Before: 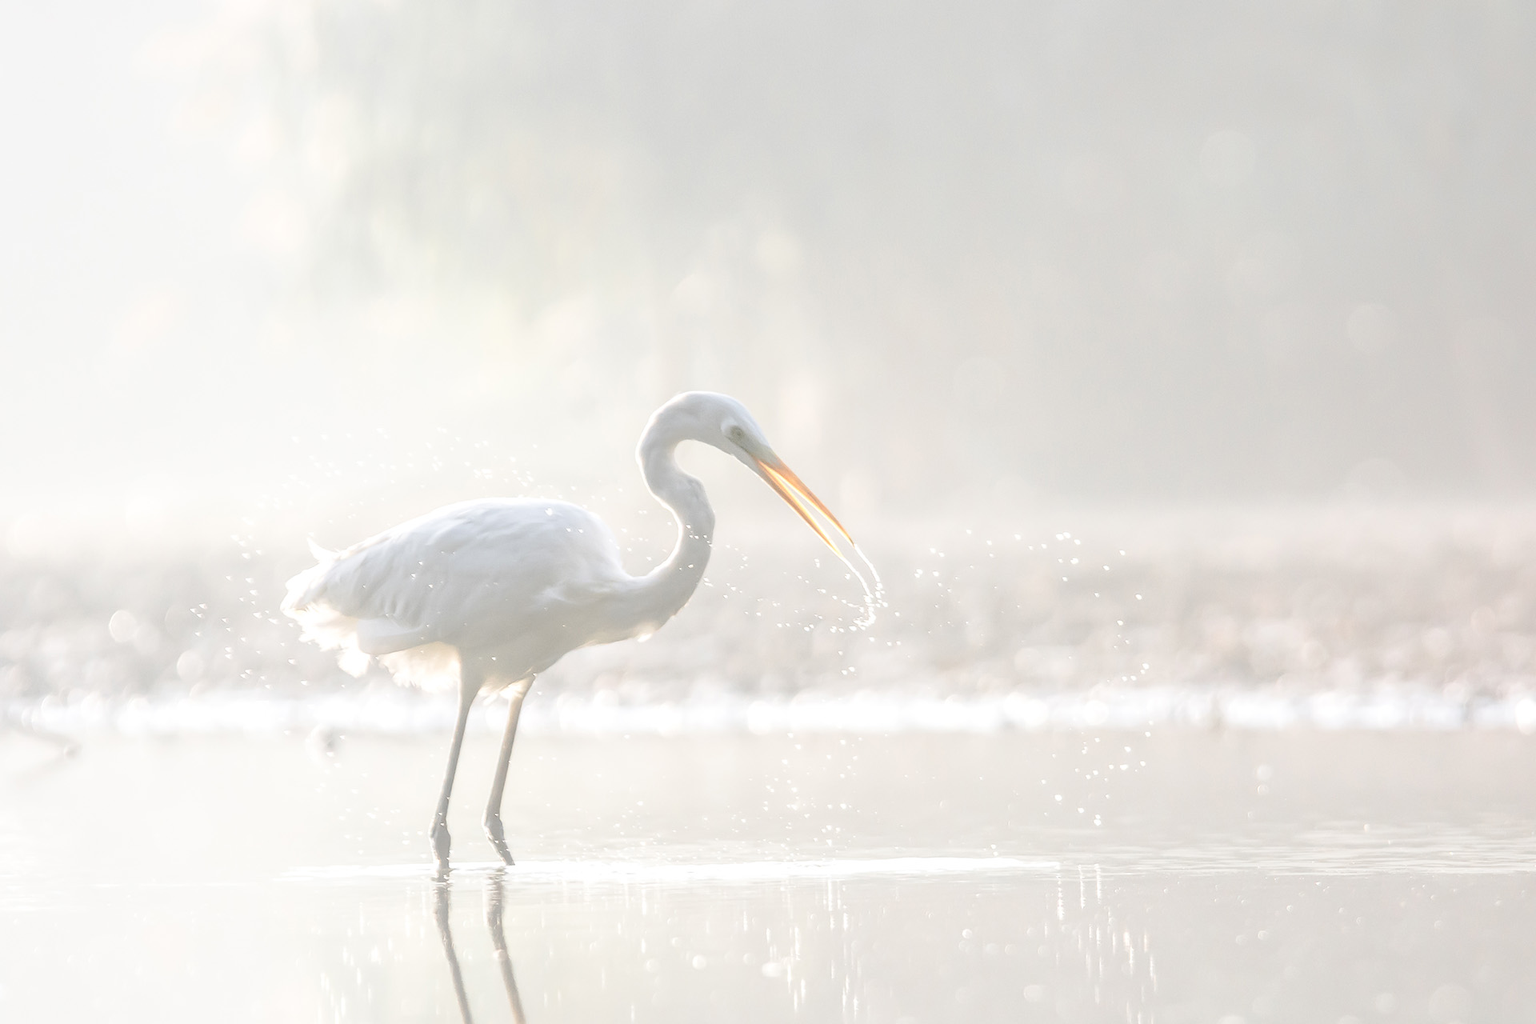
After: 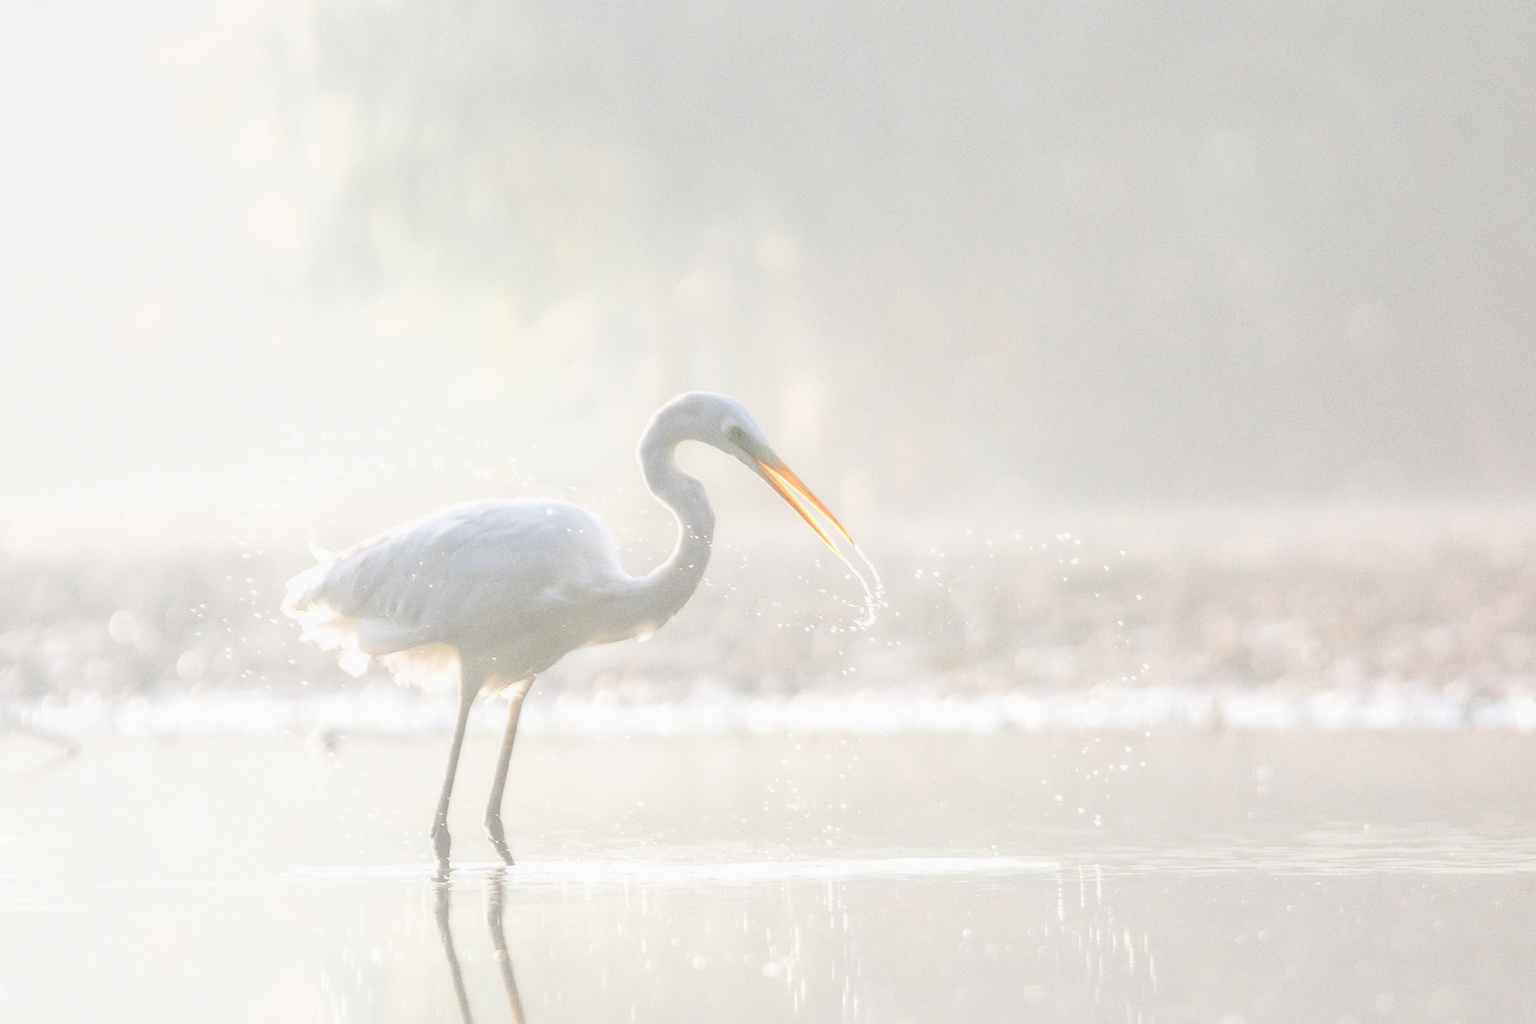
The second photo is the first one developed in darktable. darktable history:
tone equalizer: -8 EV 0.06 EV, smoothing diameter 25%, edges refinement/feathering 10, preserve details guided filter
color balance rgb: linear chroma grading › shadows -8%, linear chroma grading › global chroma 10%, perceptual saturation grading › global saturation 2%, perceptual saturation grading › highlights -2%, perceptual saturation grading › mid-tones 4%, perceptual saturation grading › shadows 8%, perceptual brilliance grading › global brilliance 2%, perceptual brilliance grading › highlights -4%, global vibrance 16%, saturation formula JzAzBz (2021)
grain: coarseness 0.09 ISO
contrast equalizer: octaves 7, y [[0.502, 0.505, 0.512, 0.529, 0.564, 0.588], [0.5 ×6], [0.502, 0.505, 0.512, 0.529, 0.564, 0.588], [0, 0.001, 0.001, 0.004, 0.008, 0.011], [0, 0.001, 0.001, 0.004, 0.008, 0.011]], mix -1
